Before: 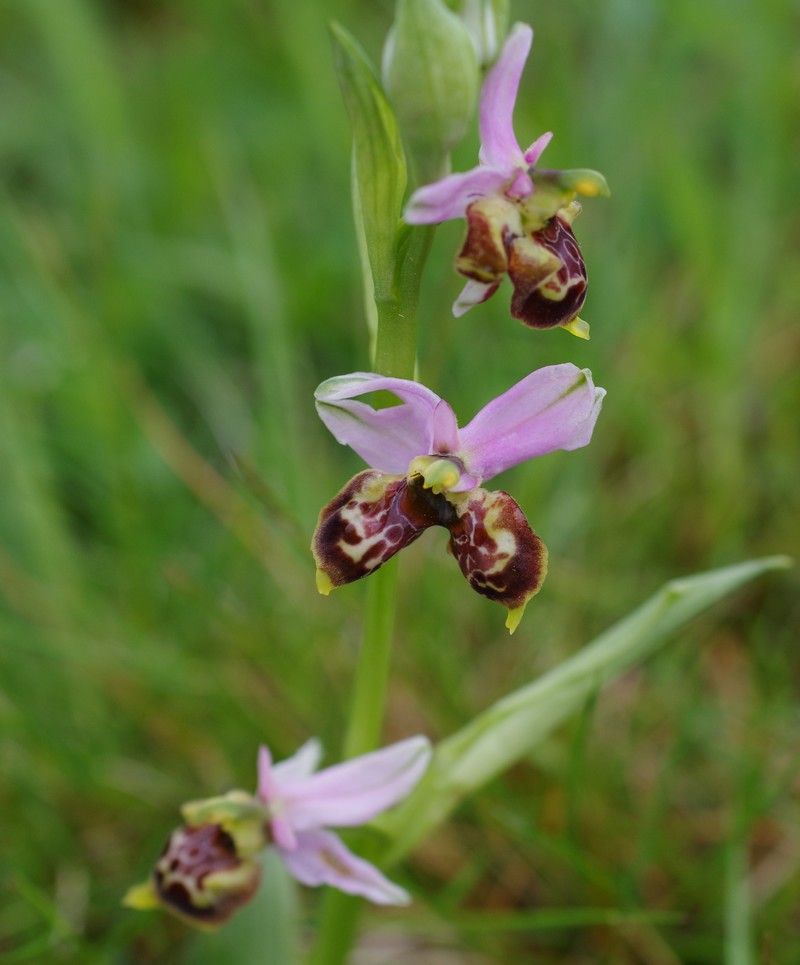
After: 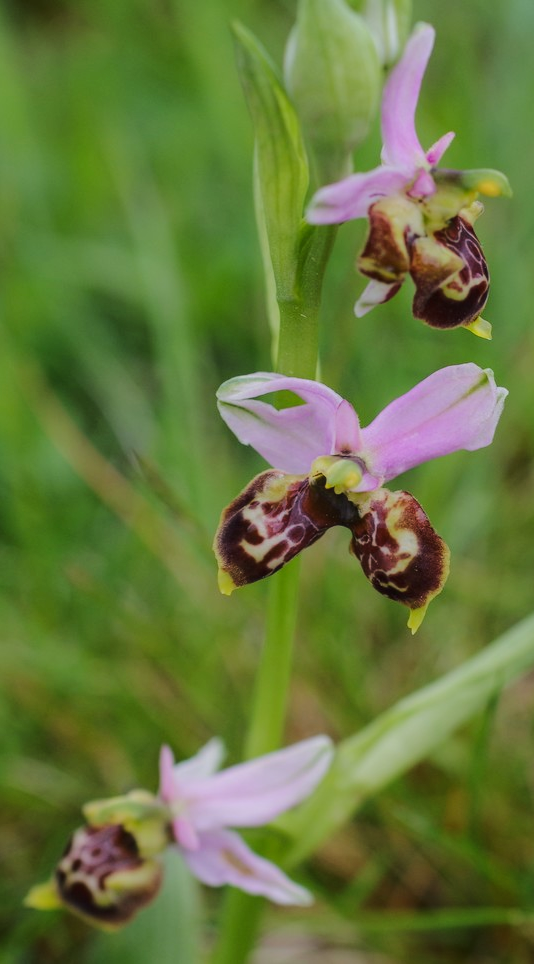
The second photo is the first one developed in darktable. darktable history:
tone curve: curves: ch0 [(0, 0.003) (0.211, 0.174) (0.482, 0.519) (0.843, 0.821) (0.992, 0.971)]; ch1 [(0, 0) (0.276, 0.206) (0.393, 0.364) (0.482, 0.477) (0.506, 0.5) (0.523, 0.523) (0.572, 0.592) (0.695, 0.767) (1, 1)]; ch2 [(0, 0) (0.438, 0.456) (0.498, 0.497) (0.536, 0.527) (0.562, 0.584) (0.619, 0.602) (0.698, 0.698) (1, 1)], color space Lab, linked channels, preserve colors none
local contrast: detail 110%
crop and rotate: left 12.419%, right 20.831%
